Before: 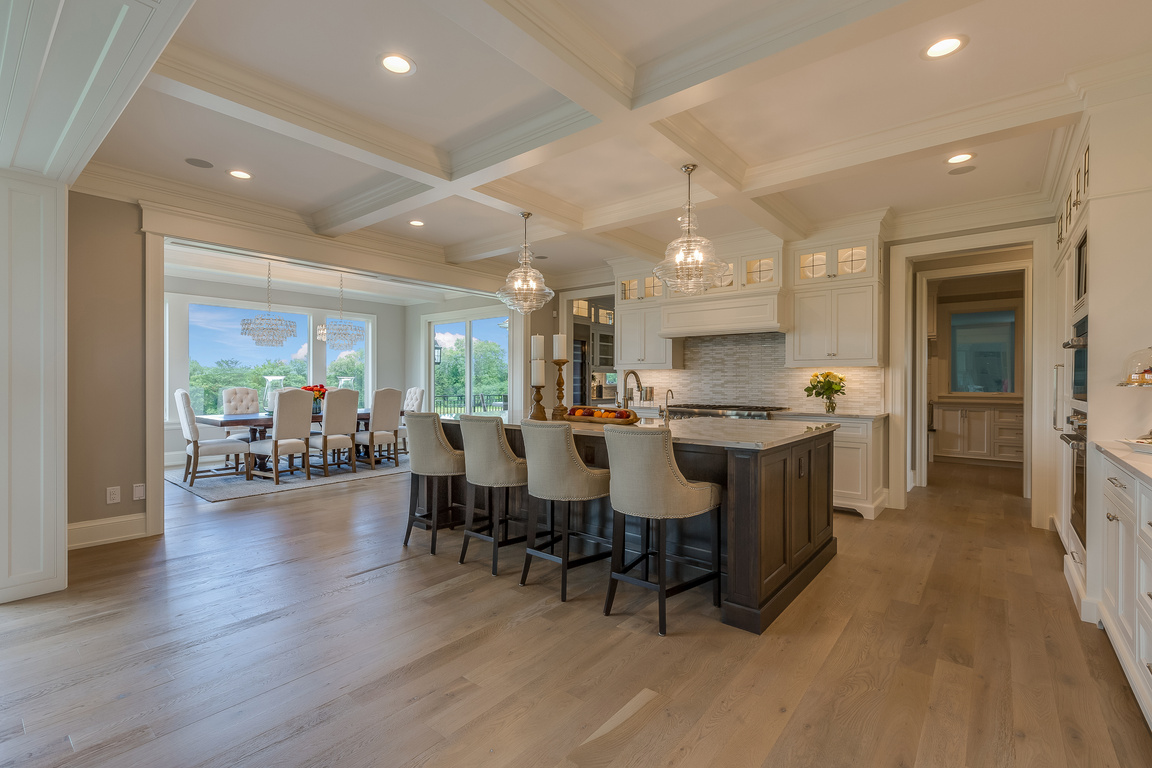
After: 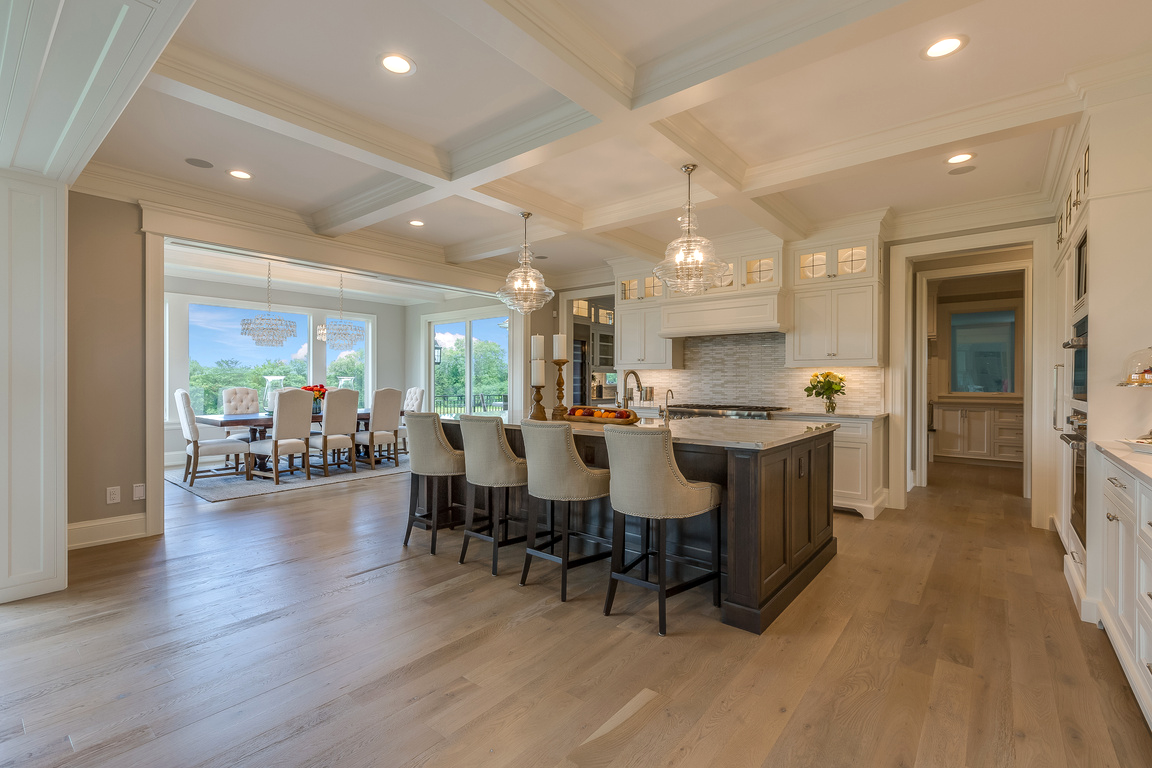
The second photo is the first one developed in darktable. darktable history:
exposure: compensate highlight preservation false
levels: levels [0, 0.476, 0.951]
